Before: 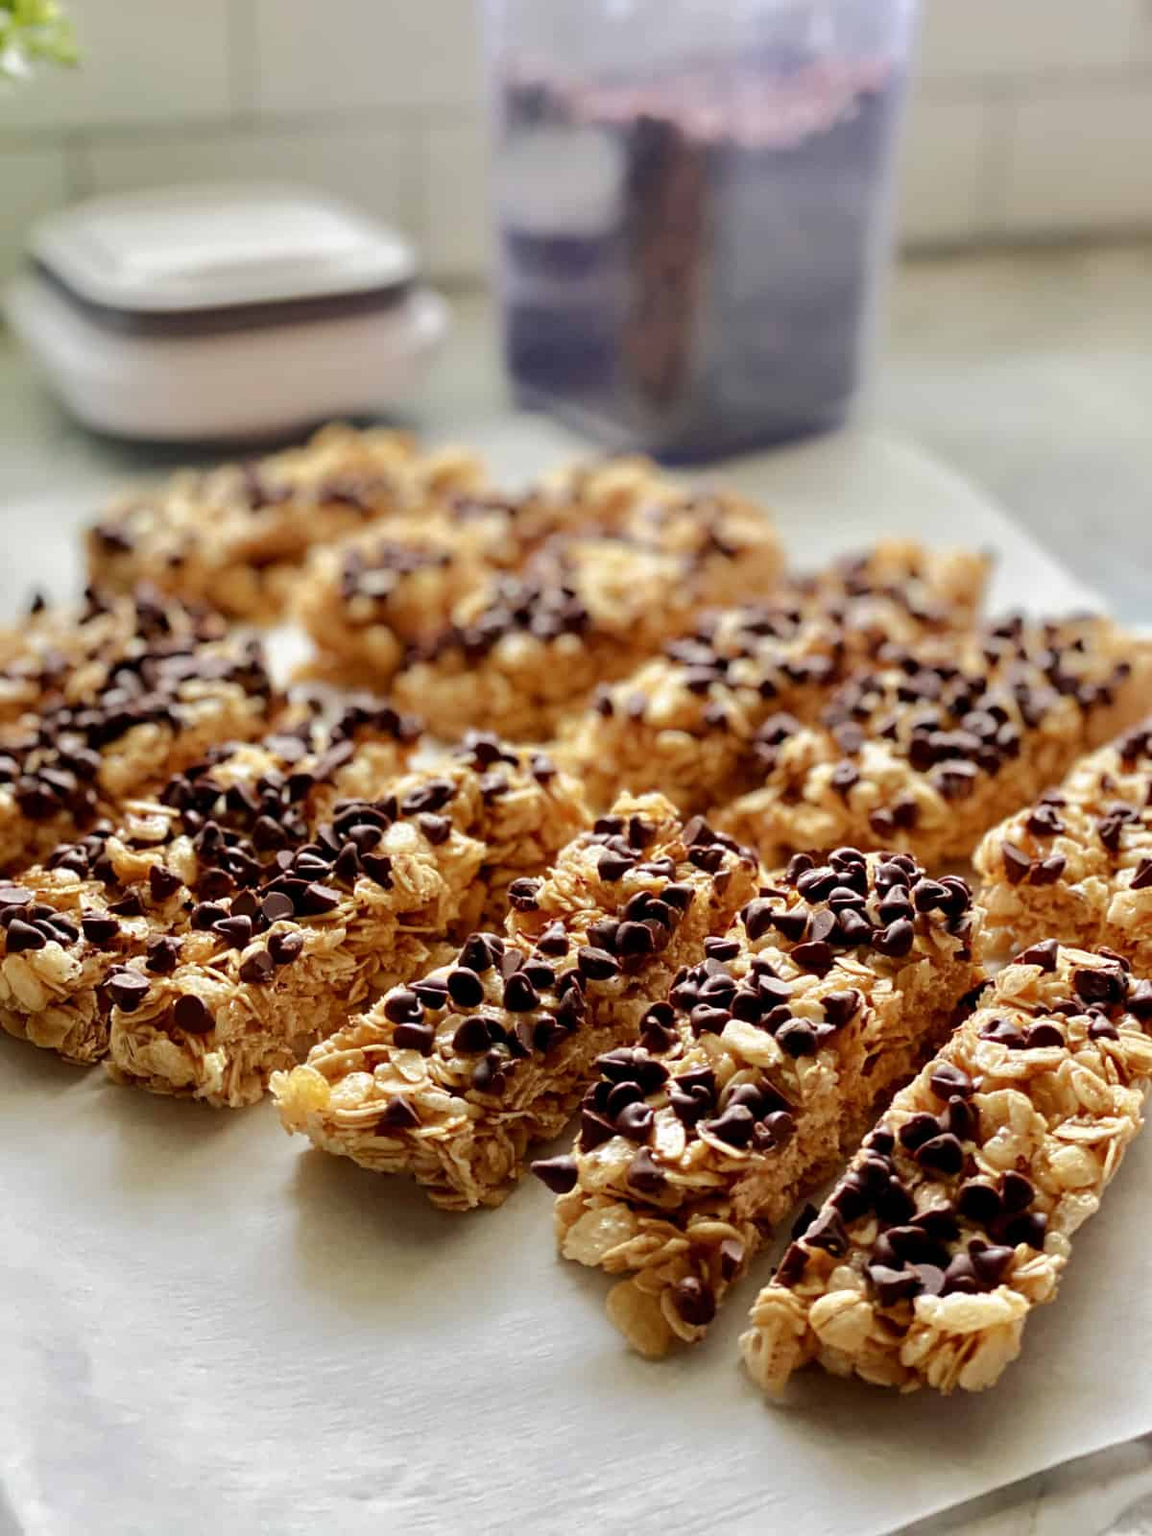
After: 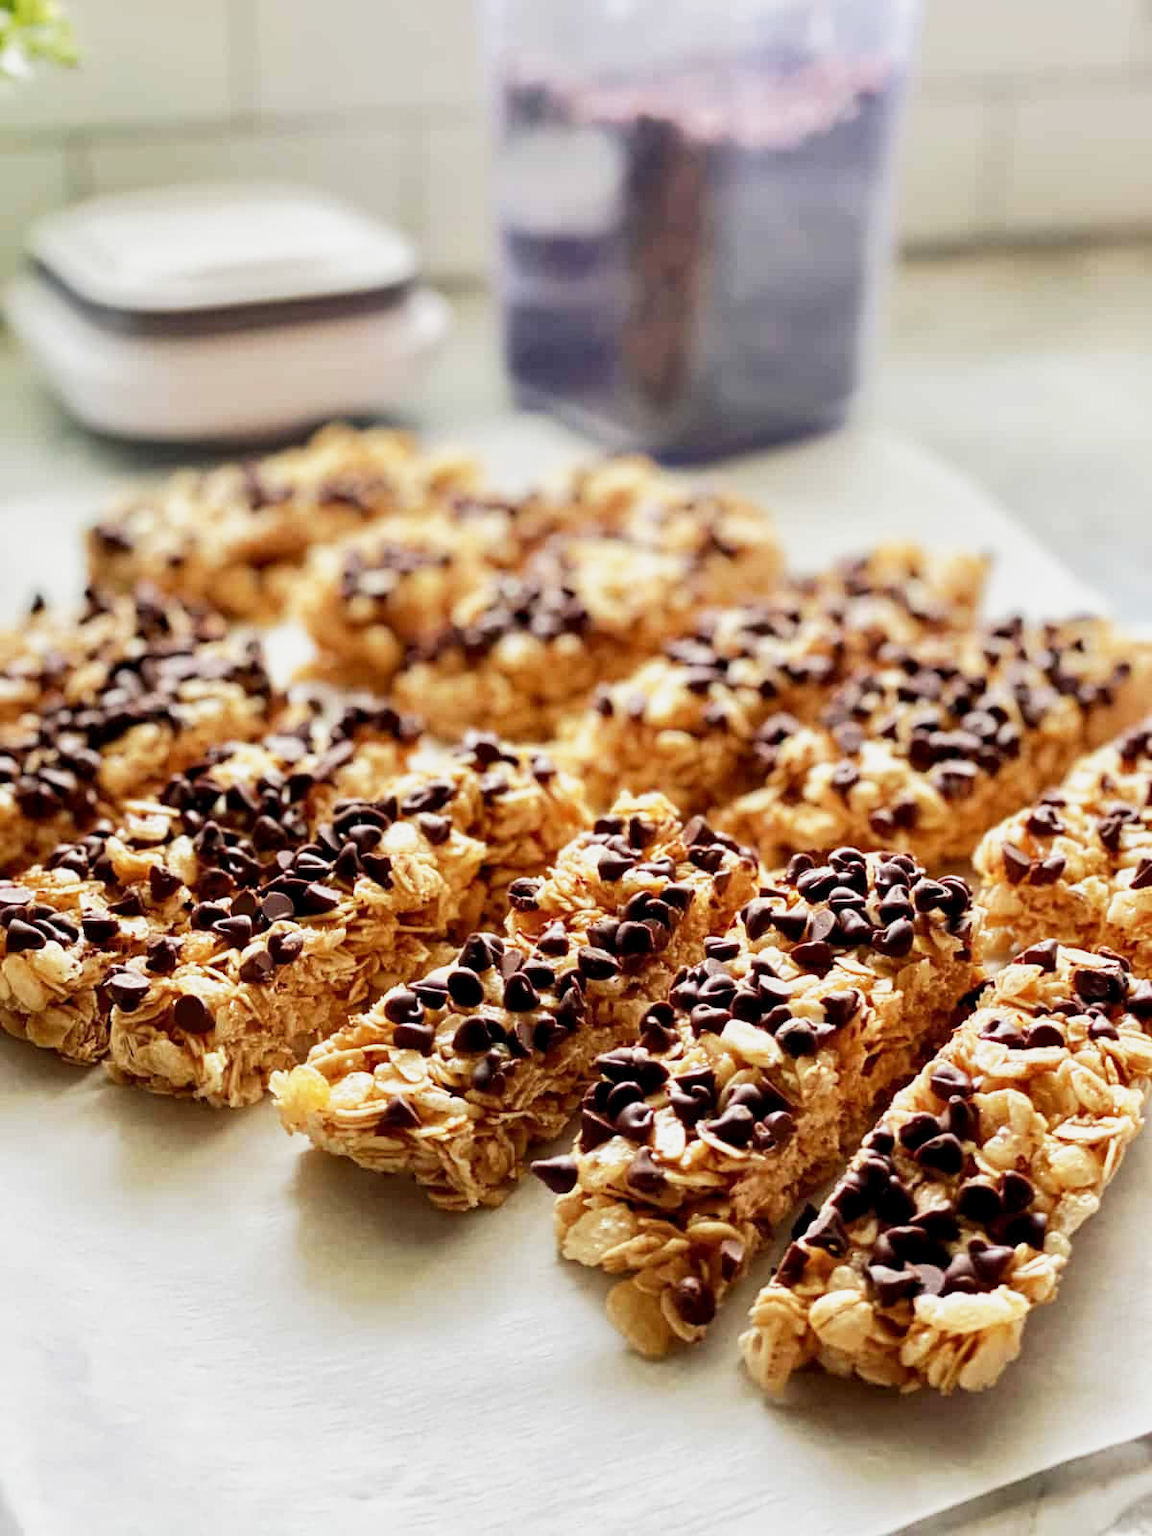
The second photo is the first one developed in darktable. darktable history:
base curve: curves: ch0 [(0, 0) (0.088, 0.125) (0.176, 0.251) (0.354, 0.501) (0.613, 0.749) (1, 0.877)], preserve colors none
local contrast: highlights 100%, shadows 100%, detail 120%, midtone range 0.2
